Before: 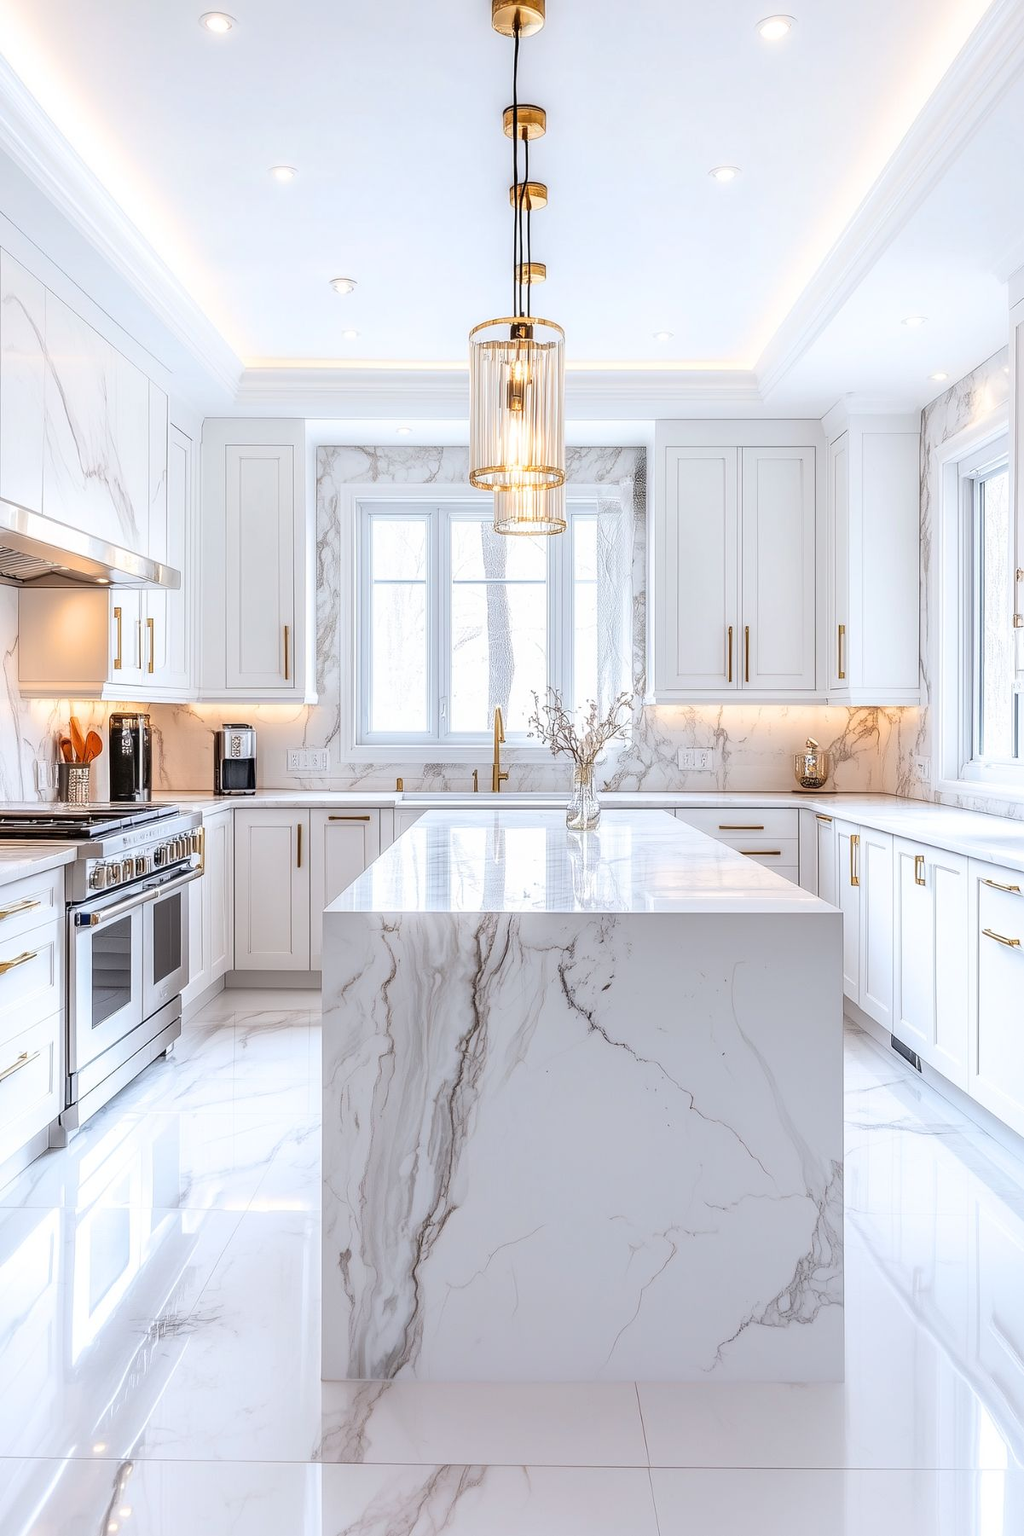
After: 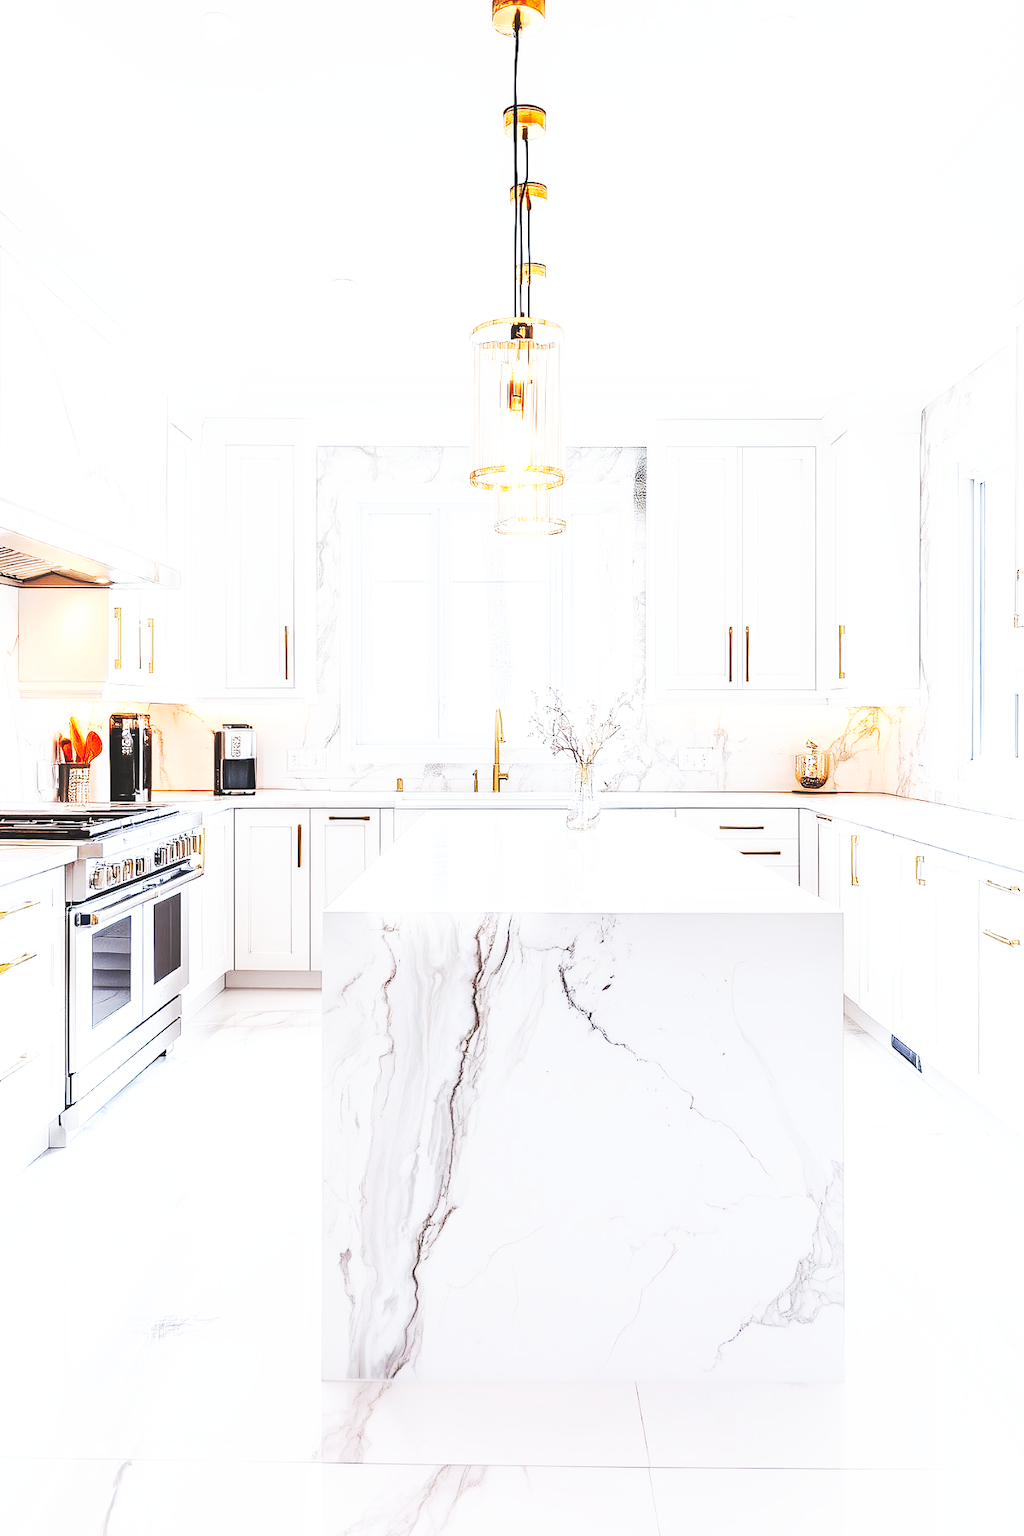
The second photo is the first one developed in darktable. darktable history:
base curve: curves: ch0 [(0, 0.015) (0.085, 0.116) (0.134, 0.298) (0.19, 0.545) (0.296, 0.764) (0.599, 0.982) (1, 1)], preserve colors none
white balance: red 1, blue 1
